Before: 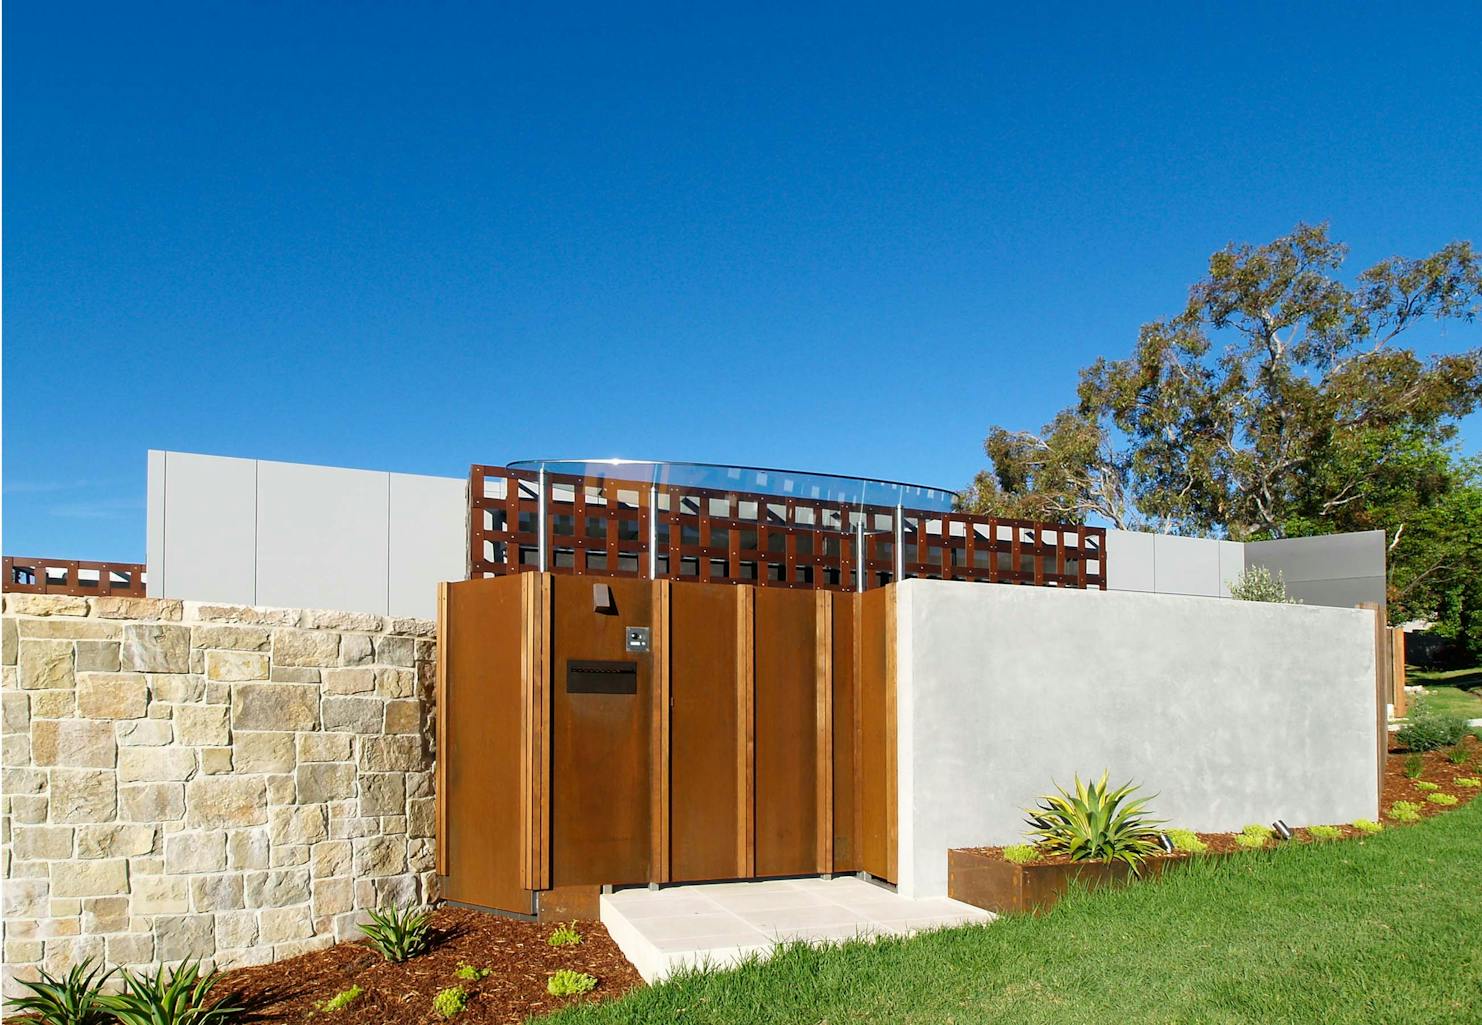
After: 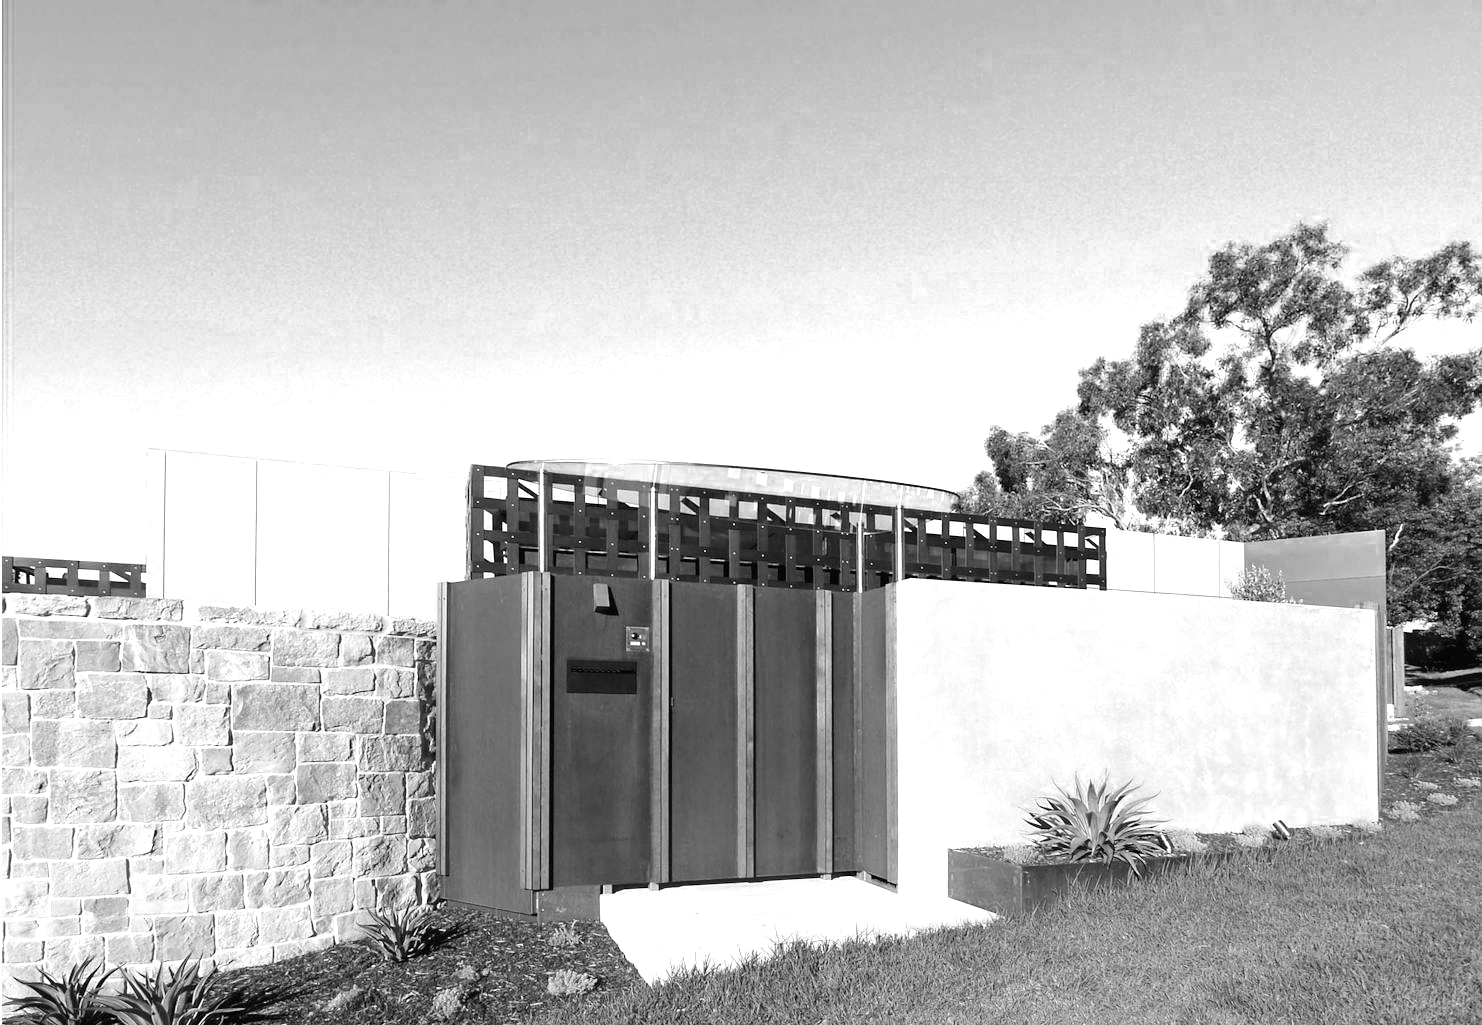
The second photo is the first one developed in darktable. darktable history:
exposure: exposure 0.496 EV, compensate highlight preservation false
color zones: curves: ch0 [(0, 0.613) (0.01, 0.613) (0.245, 0.448) (0.498, 0.529) (0.642, 0.665) (0.879, 0.777) (0.99, 0.613)]; ch1 [(0, 0.035) (0.121, 0.189) (0.259, 0.197) (0.415, 0.061) (0.589, 0.022) (0.732, 0.022) (0.857, 0.026) (0.991, 0.053)]
tone curve: curves: ch0 [(0, 0) (0.003, 0.013) (0.011, 0.016) (0.025, 0.023) (0.044, 0.036) (0.069, 0.051) (0.1, 0.076) (0.136, 0.107) (0.177, 0.145) (0.224, 0.186) (0.277, 0.246) (0.335, 0.311) (0.399, 0.378) (0.468, 0.462) (0.543, 0.548) (0.623, 0.636) (0.709, 0.728) (0.801, 0.816) (0.898, 0.9) (1, 1)], preserve colors none
white balance: red 0.983, blue 1.036
monochrome: size 1
